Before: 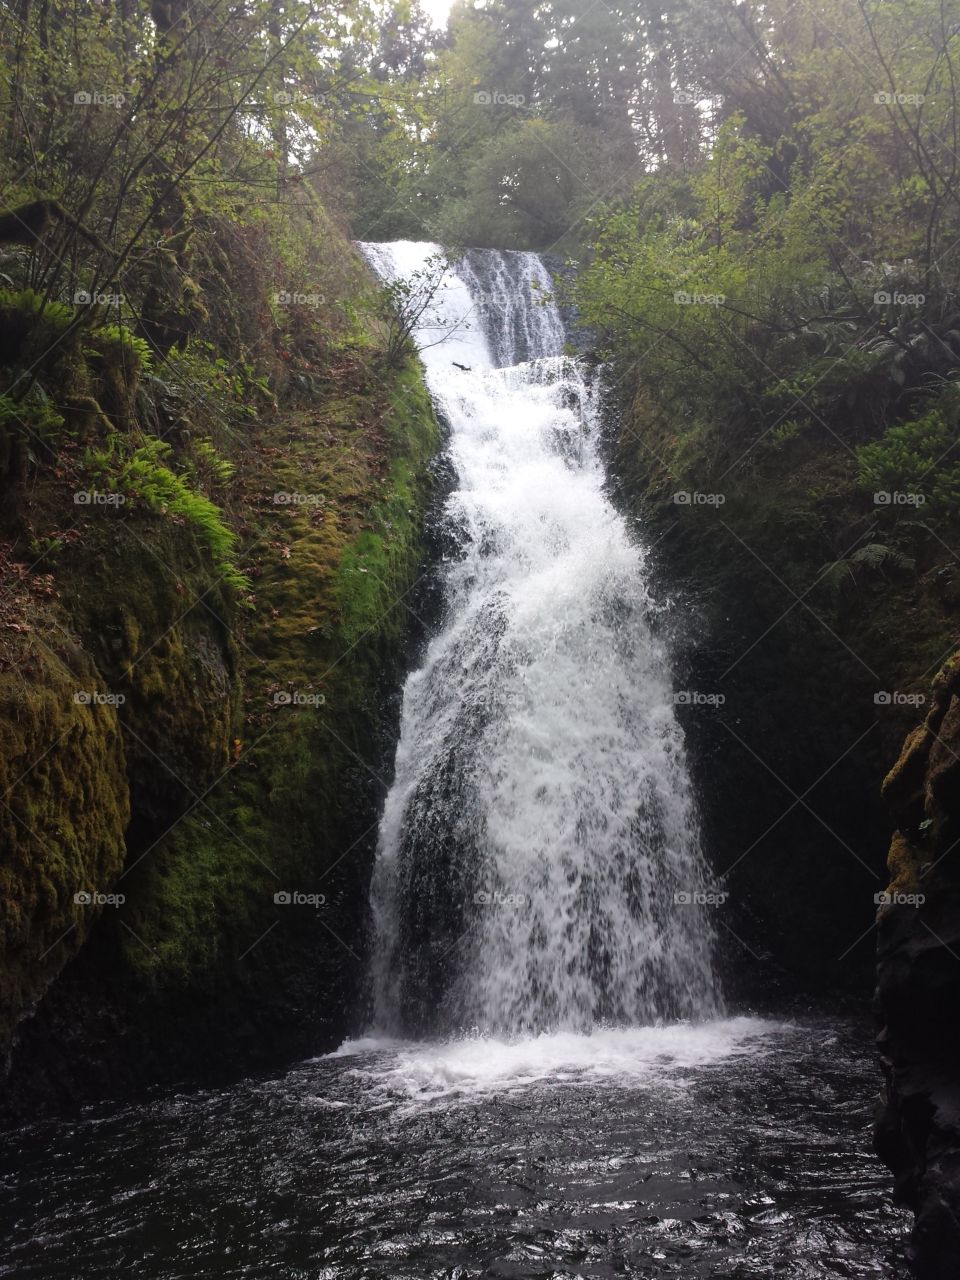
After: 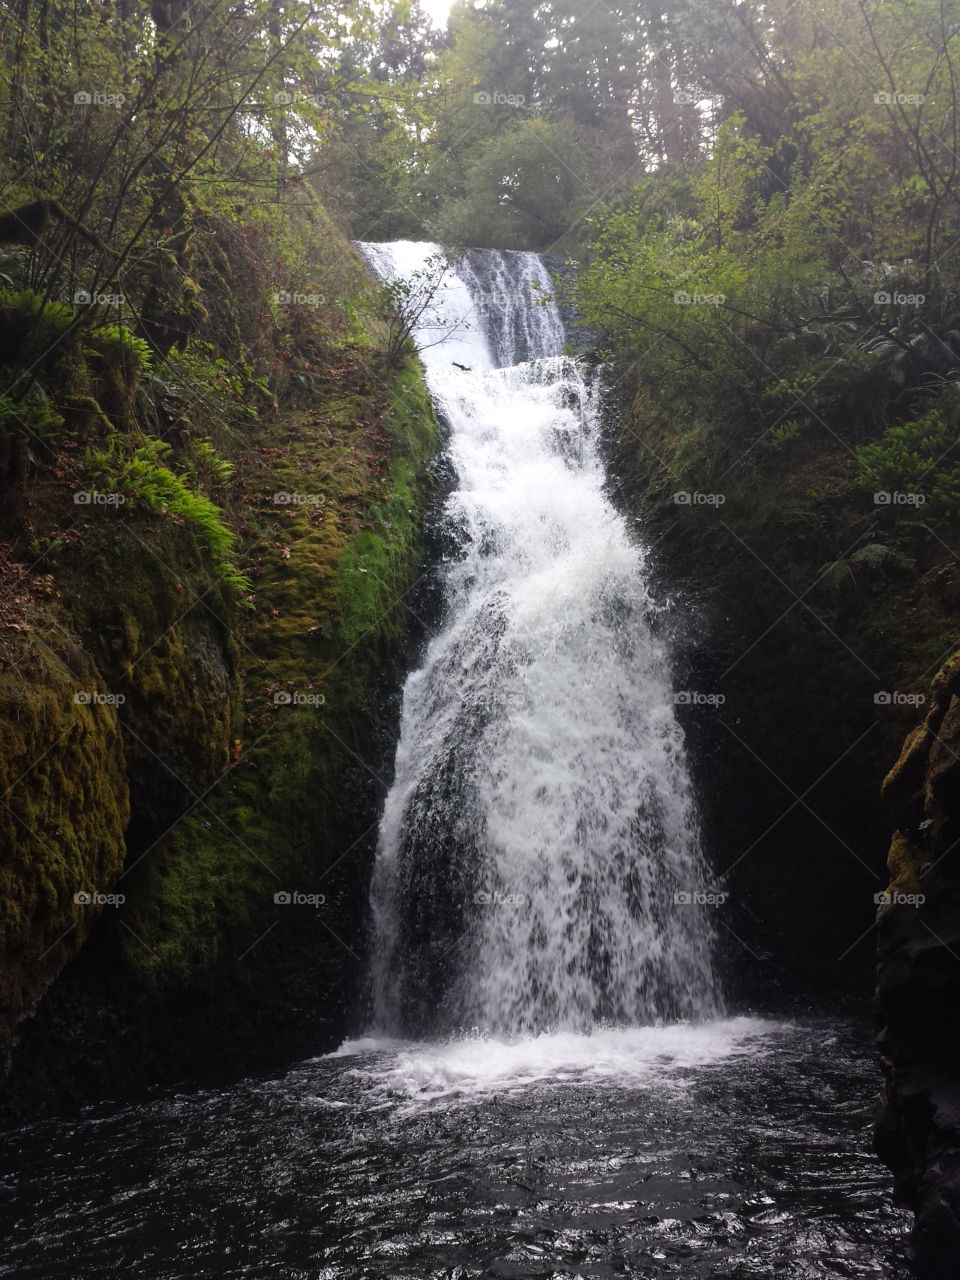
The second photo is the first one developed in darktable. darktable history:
color balance rgb: shadows lift › luminance -20.322%, perceptual saturation grading › global saturation -0.047%, global vibrance 20%
